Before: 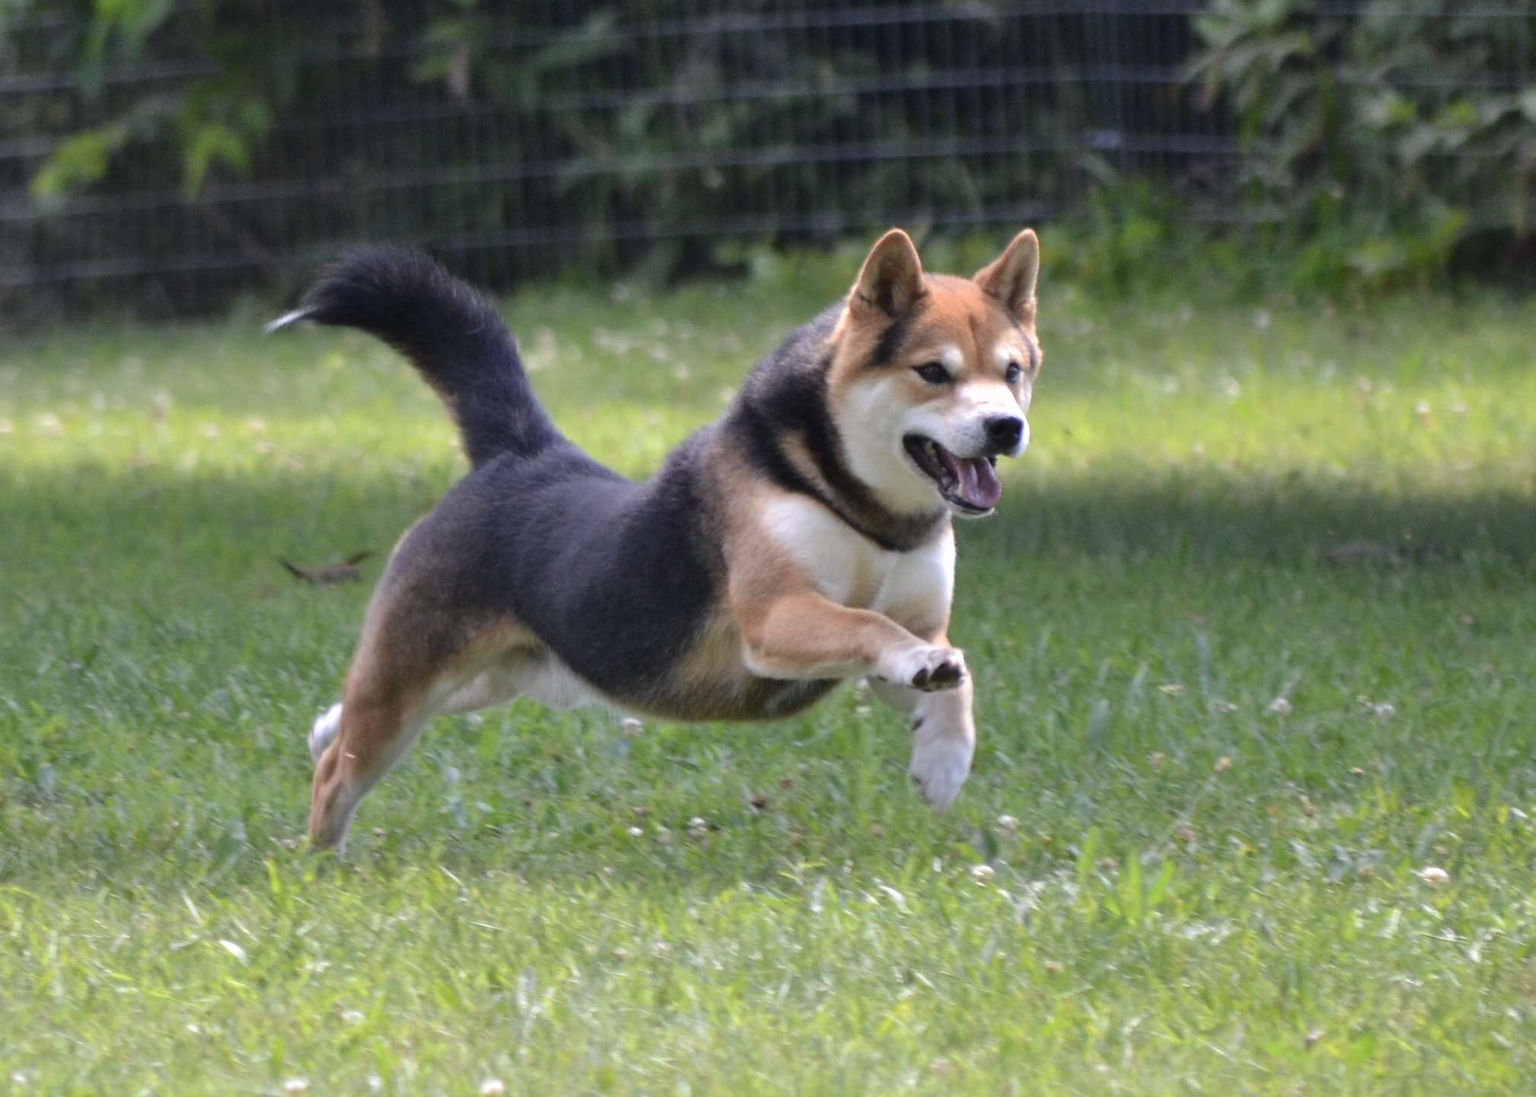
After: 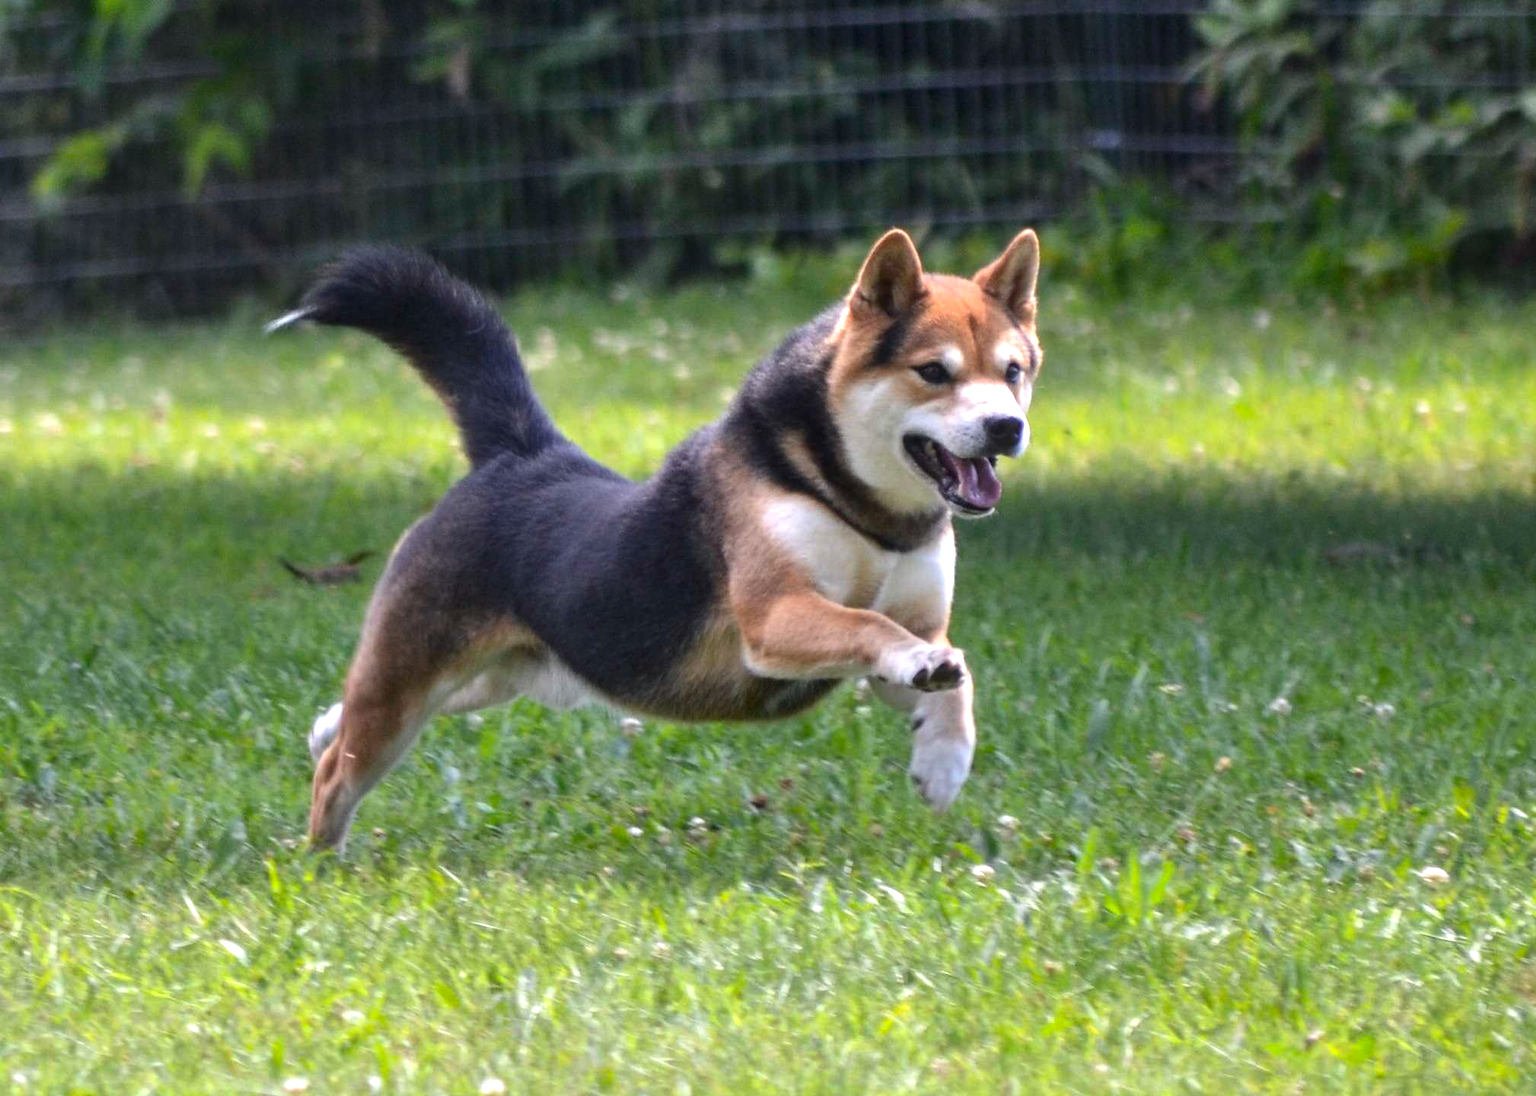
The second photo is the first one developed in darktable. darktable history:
color balance rgb: shadows lift › chroma 1.313%, shadows lift › hue 257.67°, perceptual saturation grading › global saturation 15.105%, perceptual brilliance grading › global brilliance 15.642%, perceptual brilliance grading › shadows -34.557%, contrast -10.139%
local contrast: on, module defaults
